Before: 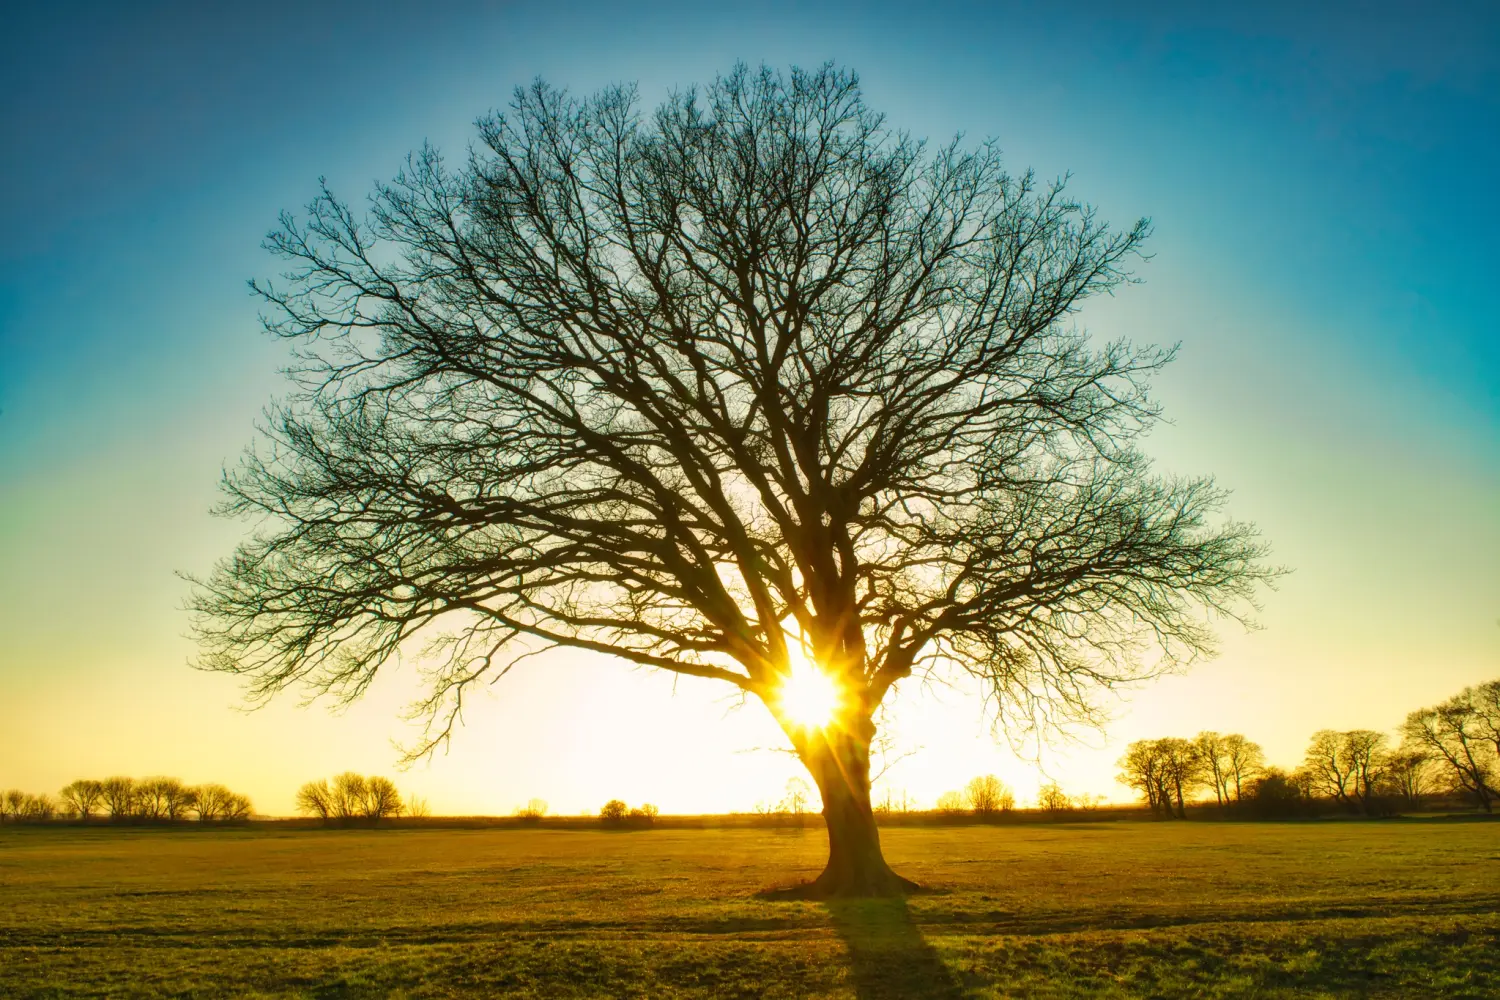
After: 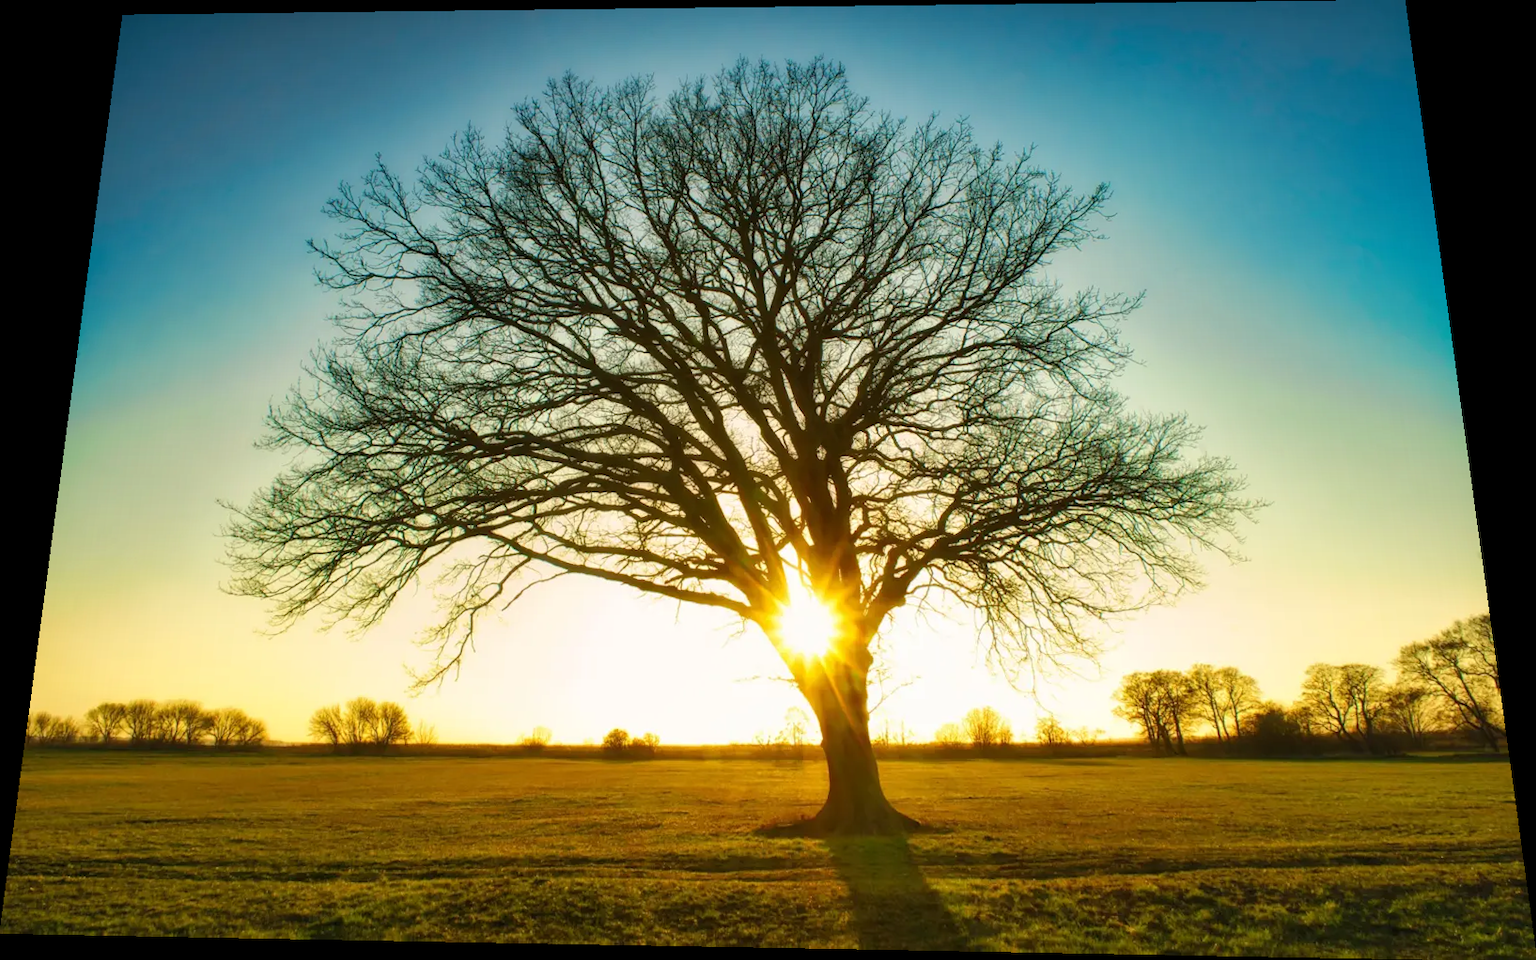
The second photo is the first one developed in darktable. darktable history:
rotate and perspective: rotation 0.128°, lens shift (vertical) -0.181, lens shift (horizontal) -0.044, shear 0.001, automatic cropping off
tone equalizer: on, module defaults
